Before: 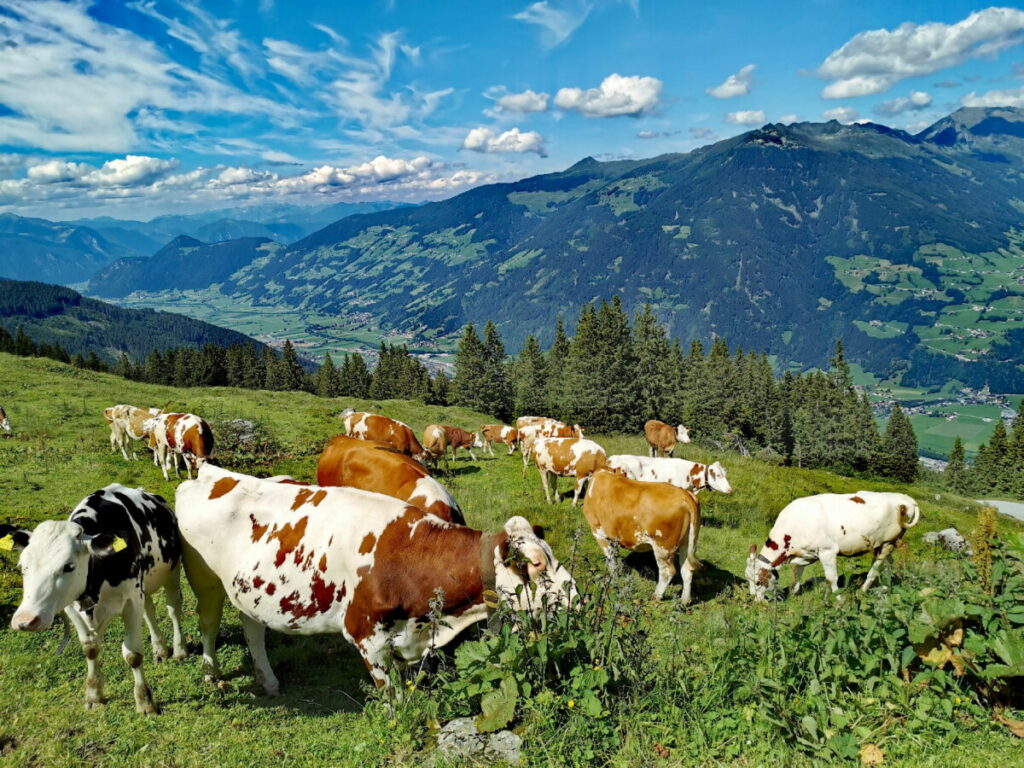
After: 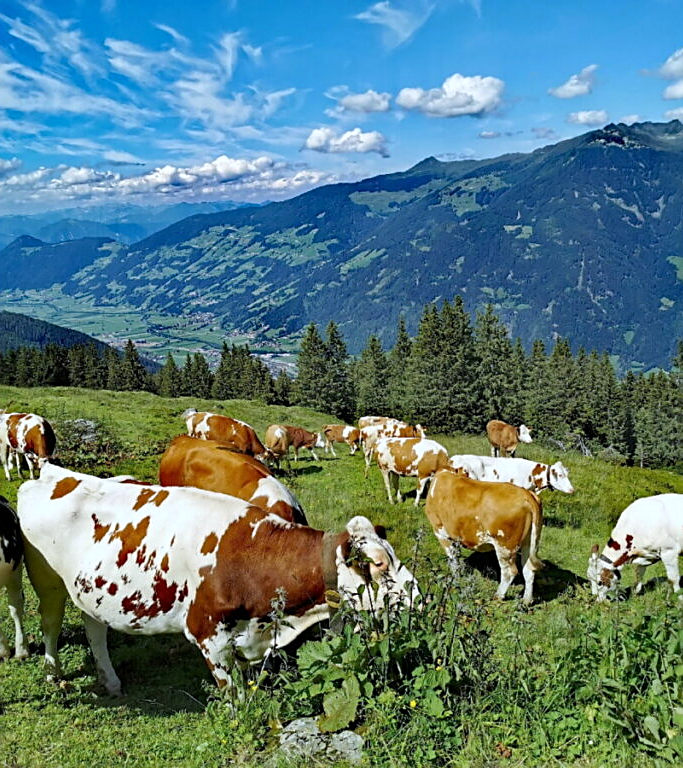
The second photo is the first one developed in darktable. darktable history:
white balance: red 0.954, blue 1.079
sharpen: on, module defaults
crop and rotate: left 15.446%, right 17.836%
